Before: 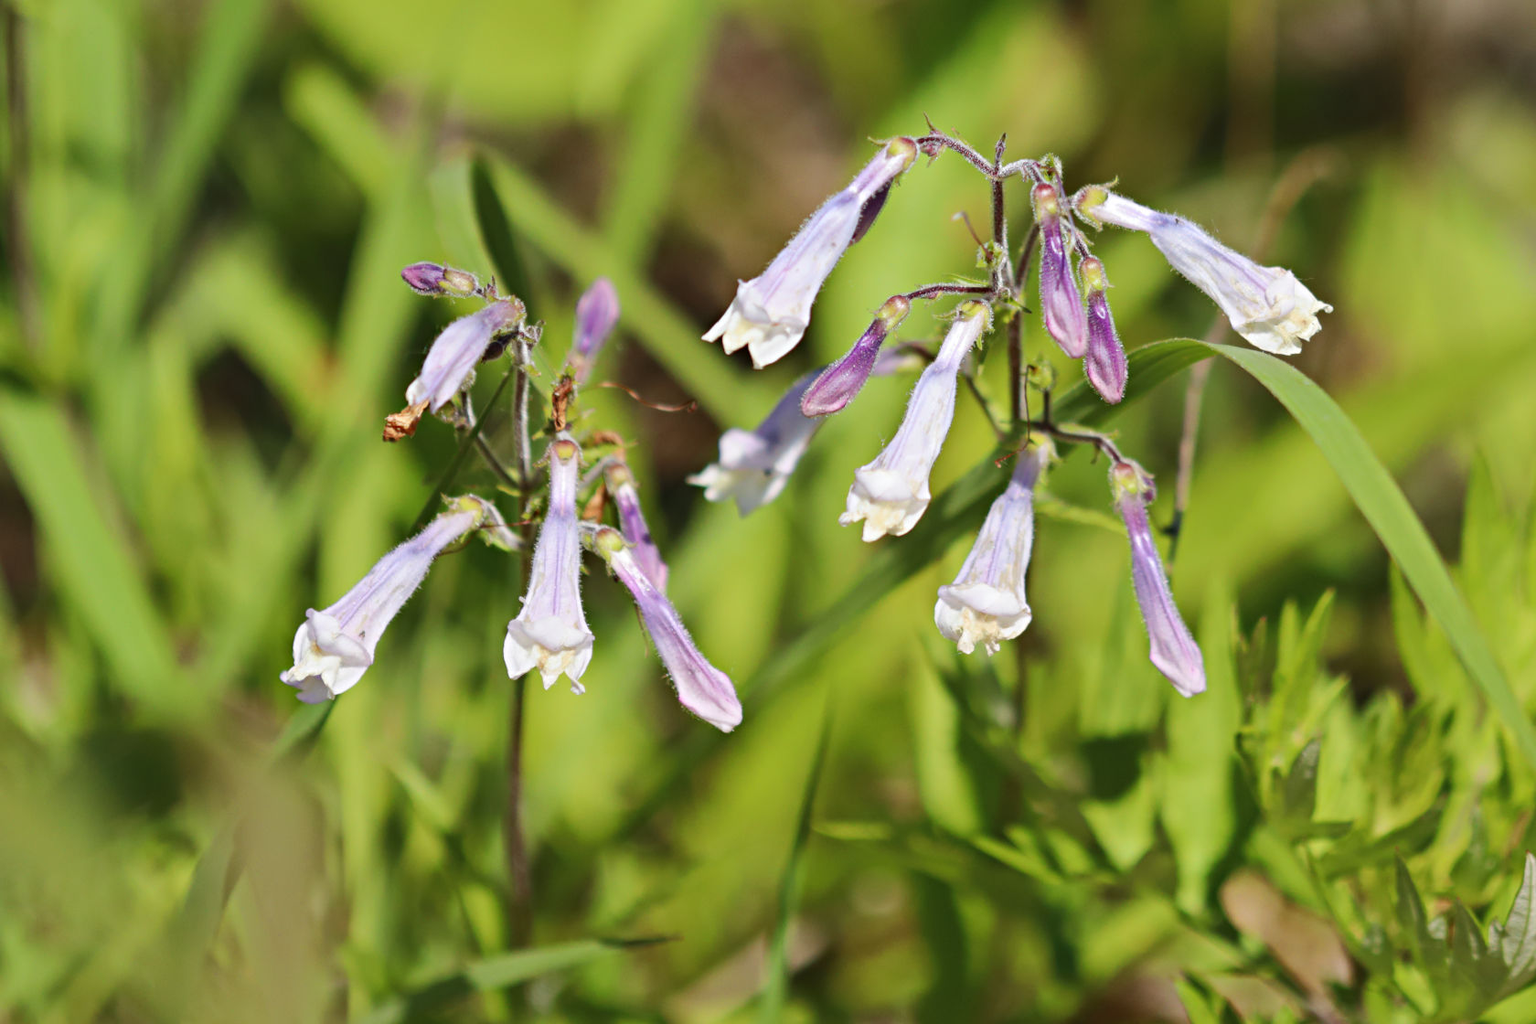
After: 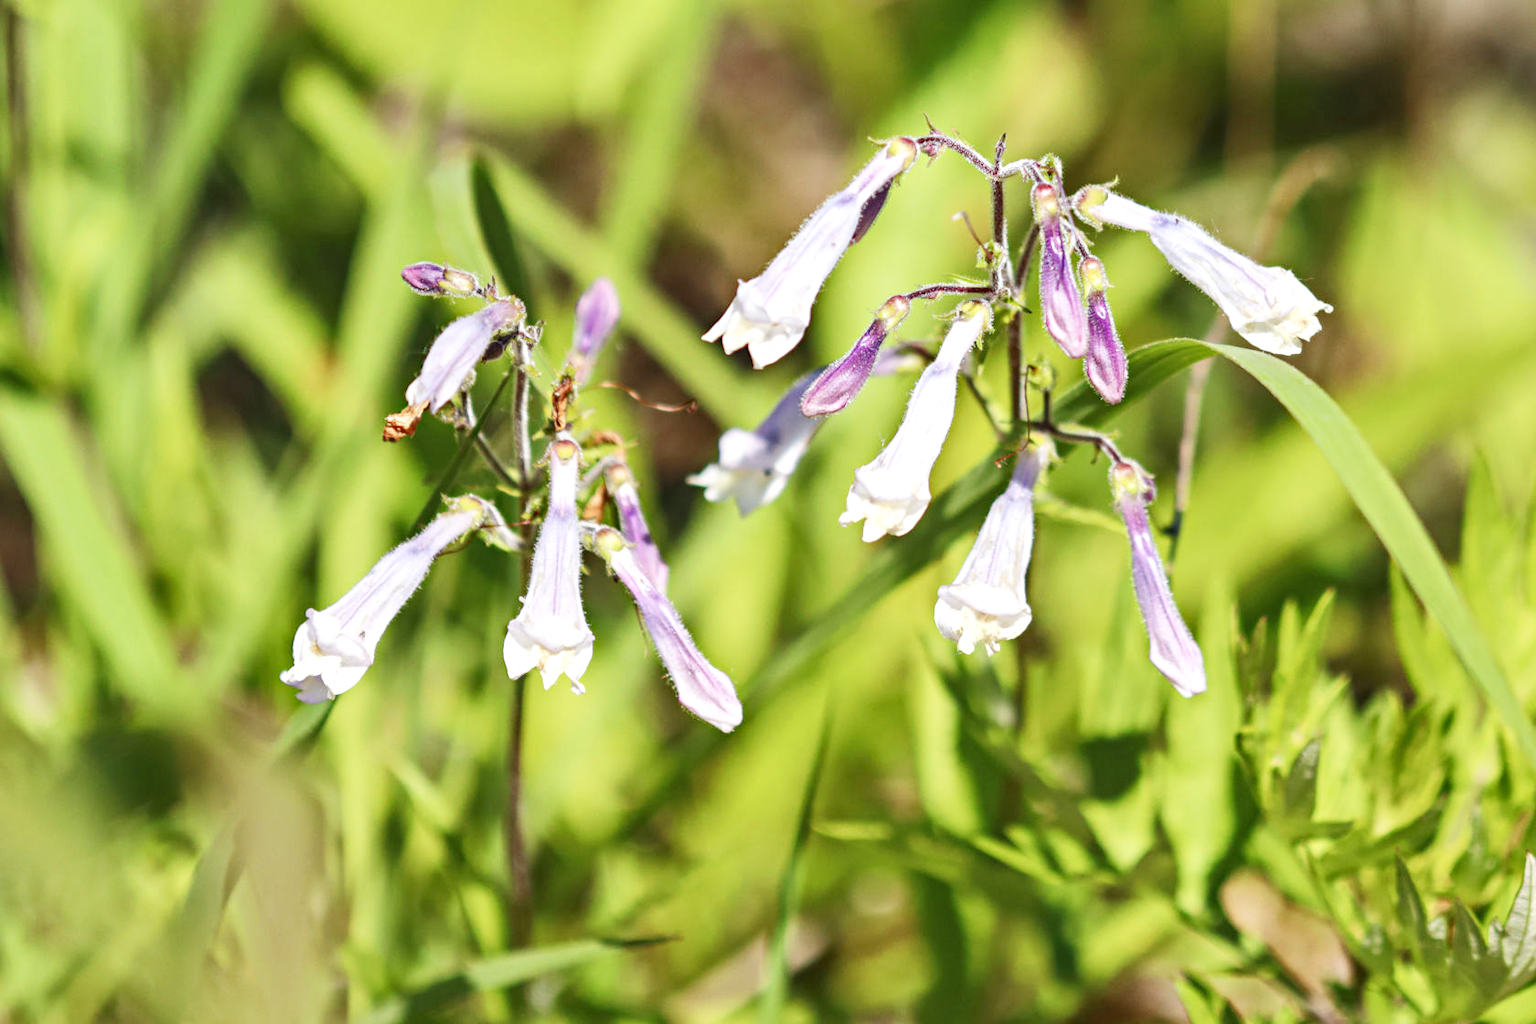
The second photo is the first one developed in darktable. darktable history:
base curve: curves: ch0 [(0, 0) (0.204, 0.334) (0.55, 0.733) (1, 1)], preserve colors none
shadows and highlights: shadows 37.44, highlights -27.18, soften with gaussian
exposure: exposure 0.201 EV, compensate highlight preservation false
local contrast: detail 130%
